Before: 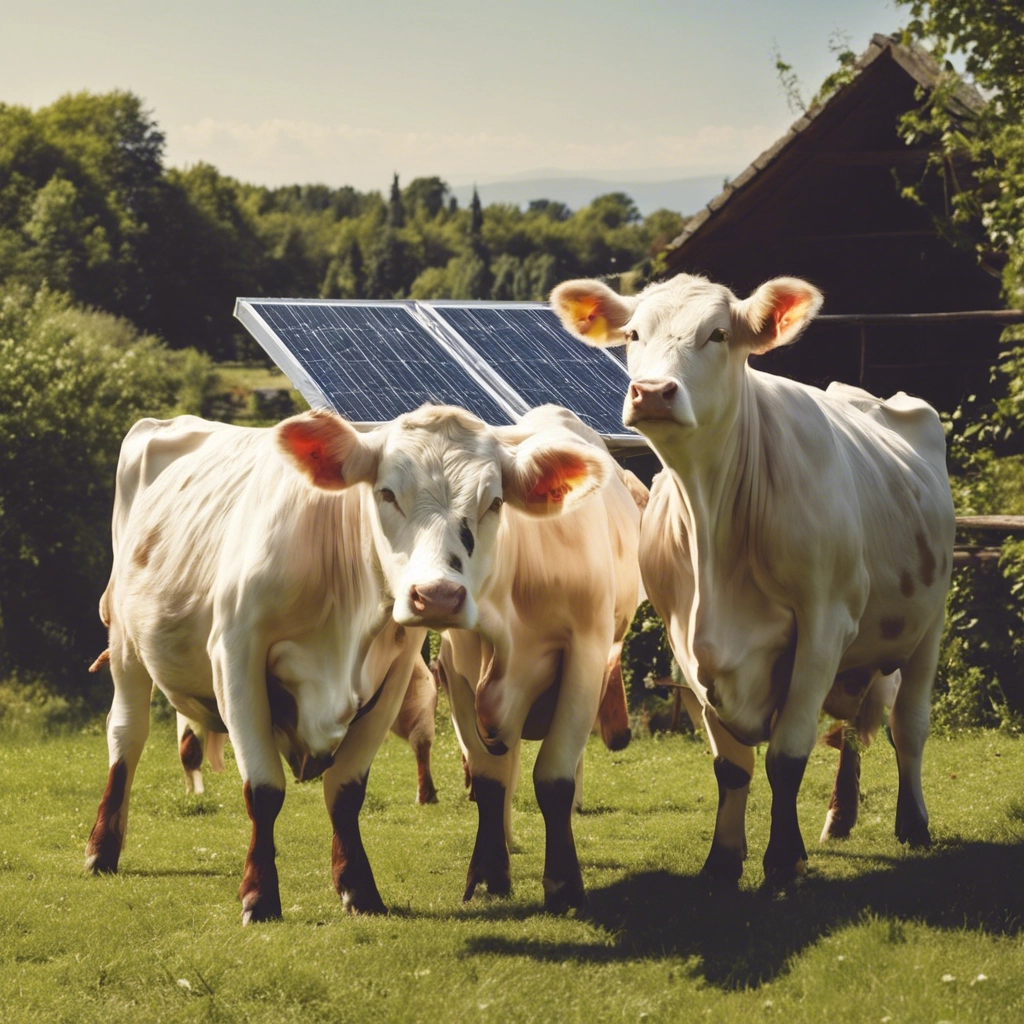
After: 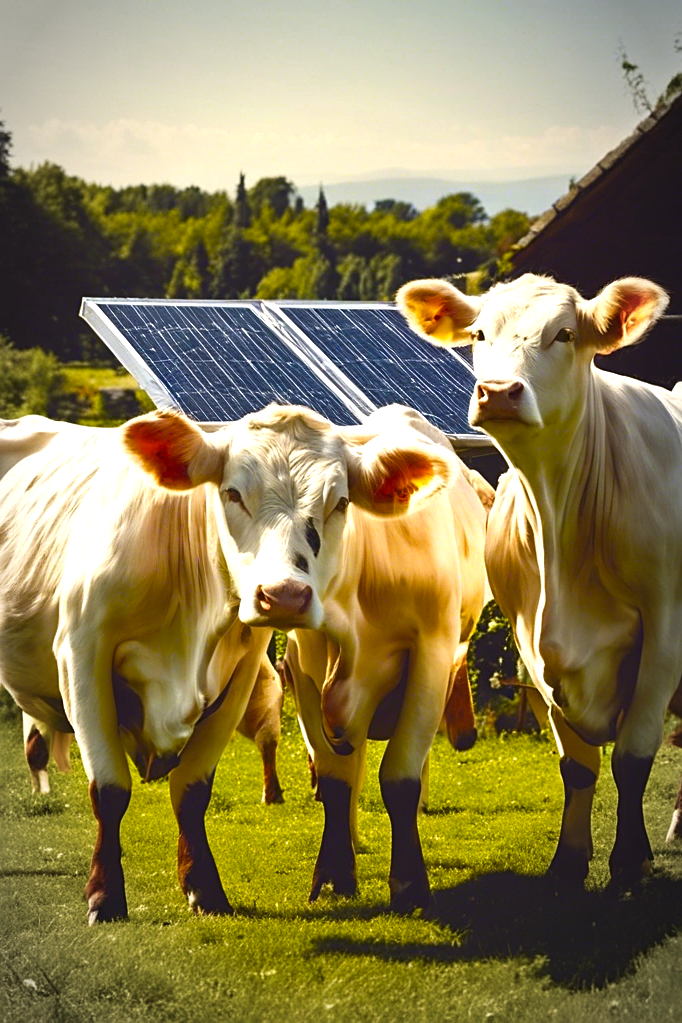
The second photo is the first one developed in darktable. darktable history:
sharpen: amount 0.478
vignetting: automatic ratio true
crop and rotate: left 15.055%, right 18.278%
color balance rgb: linear chroma grading › global chroma 9%, perceptual saturation grading › global saturation 36%, perceptual saturation grading › shadows 35%, perceptual brilliance grading › global brilliance 15%, perceptual brilliance grading › shadows -35%, global vibrance 15%
